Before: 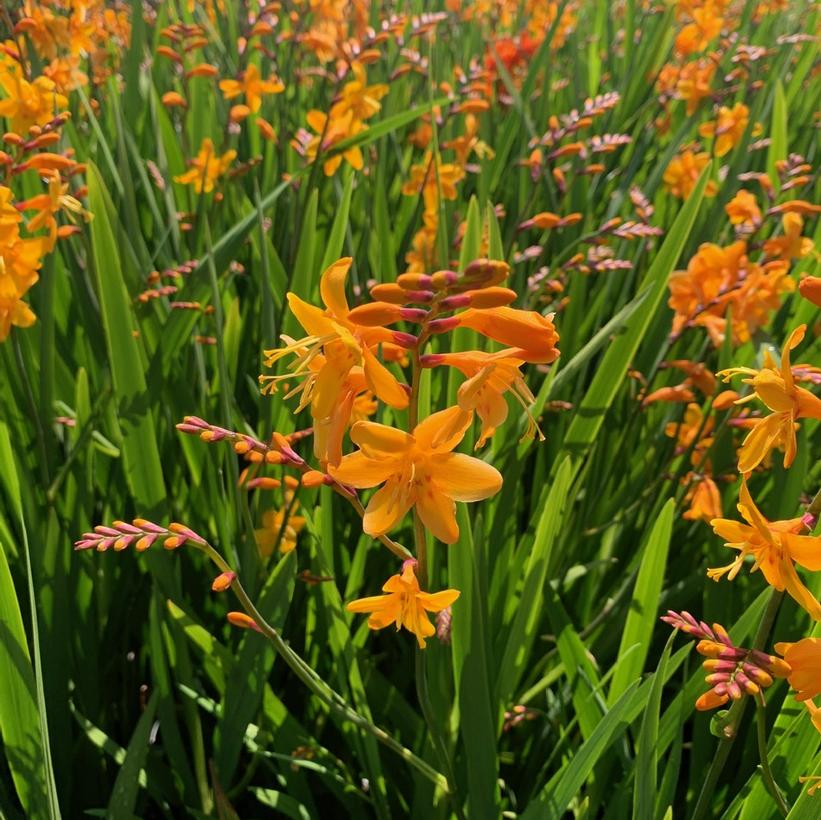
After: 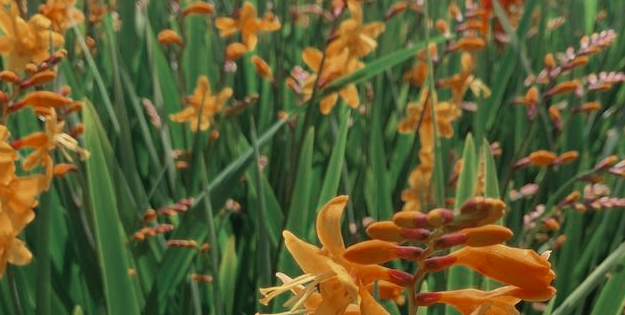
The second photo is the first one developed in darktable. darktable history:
crop: left 0.551%, top 7.649%, right 23.217%, bottom 53.876%
color zones: curves: ch0 [(0, 0.5) (0.125, 0.4) (0.25, 0.5) (0.375, 0.4) (0.5, 0.4) (0.625, 0.35) (0.75, 0.35) (0.875, 0.5)]; ch1 [(0, 0.35) (0.125, 0.45) (0.25, 0.35) (0.375, 0.35) (0.5, 0.35) (0.625, 0.35) (0.75, 0.45) (0.875, 0.35)]; ch2 [(0, 0.6) (0.125, 0.5) (0.25, 0.5) (0.375, 0.6) (0.5, 0.6) (0.625, 0.5) (0.75, 0.5) (0.875, 0.5)], mix 19.41%
